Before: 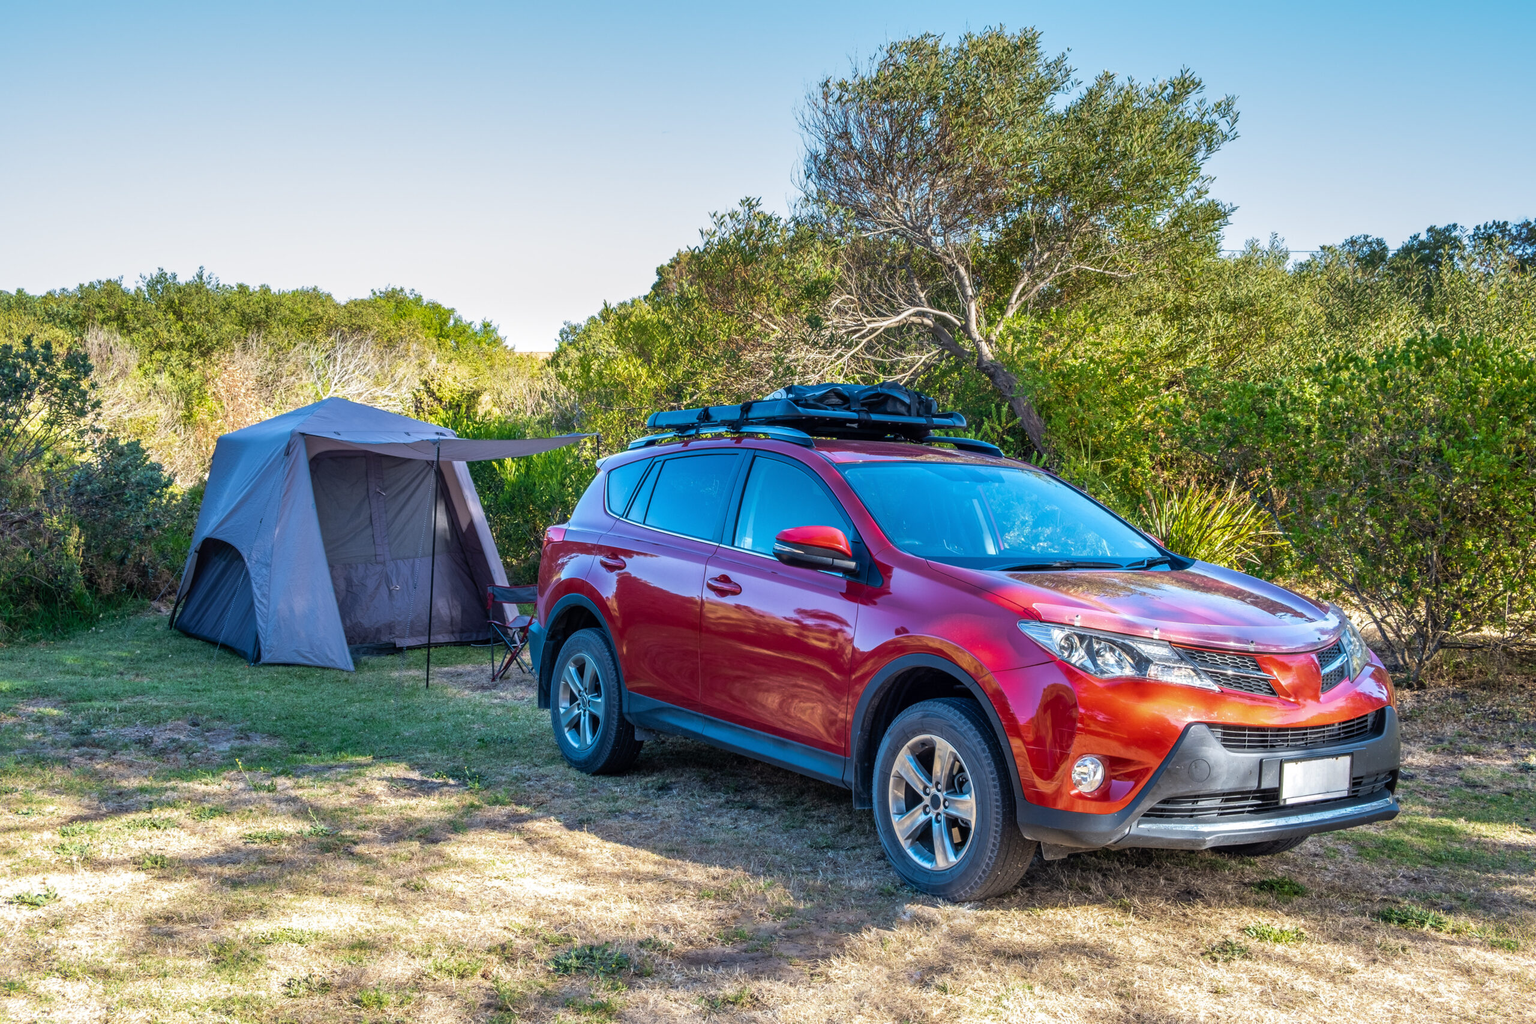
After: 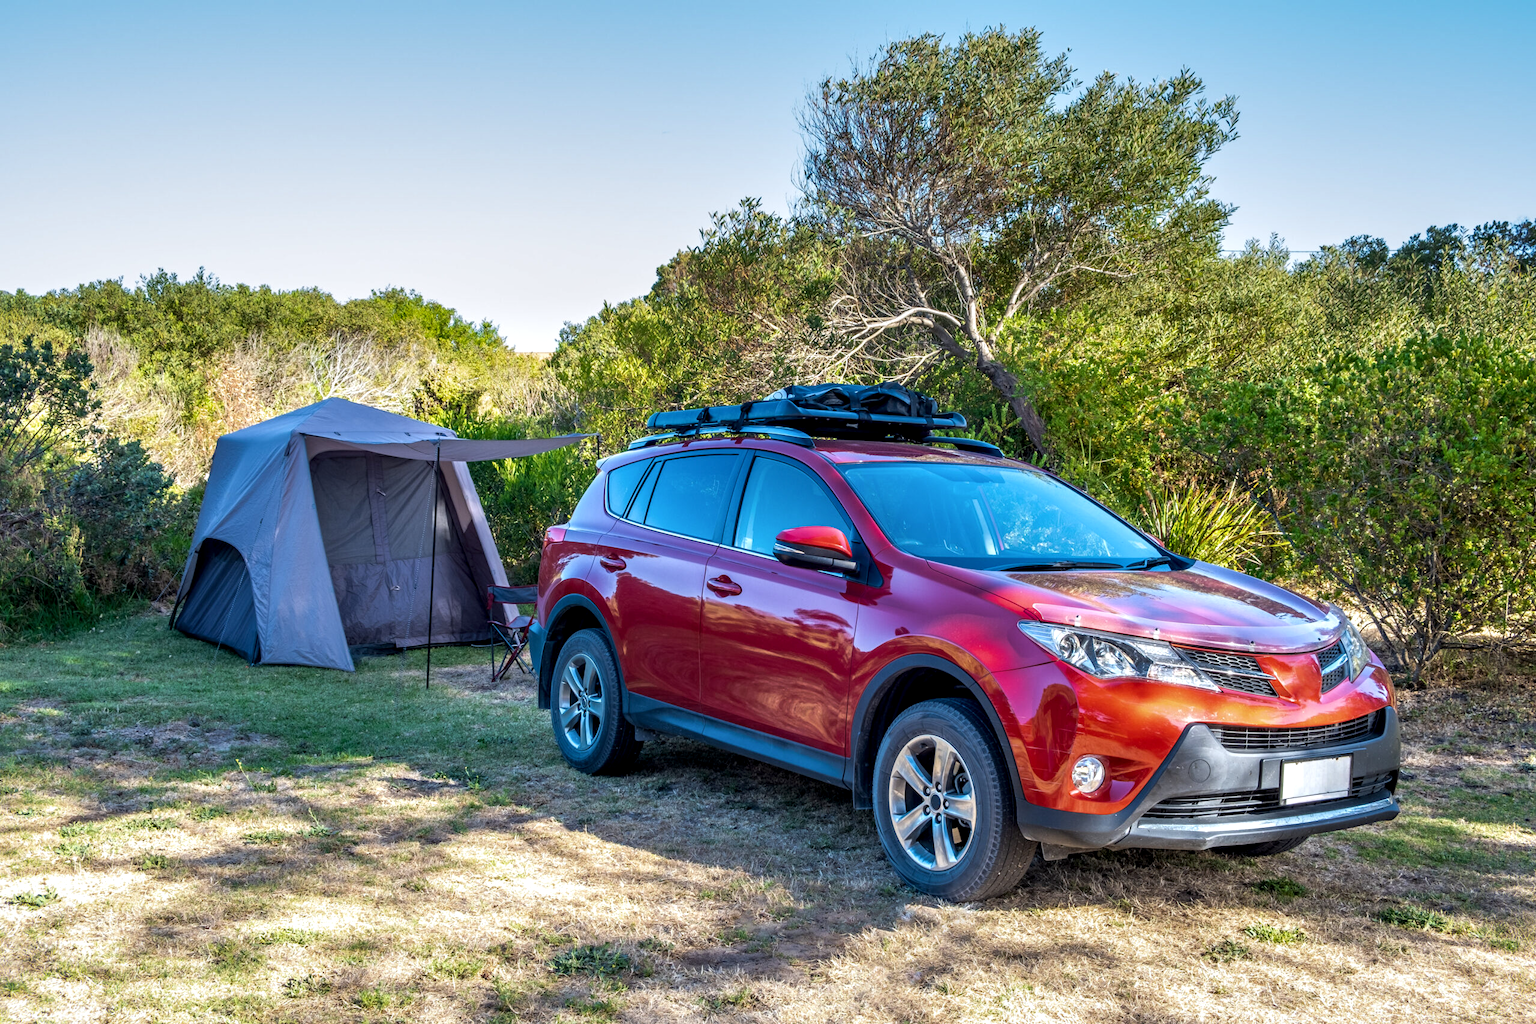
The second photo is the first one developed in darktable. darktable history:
white balance: red 0.988, blue 1.017
contrast equalizer: y [[0.526, 0.53, 0.532, 0.532, 0.53, 0.525], [0.5 ×6], [0.5 ×6], [0 ×6], [0 ×6]]
